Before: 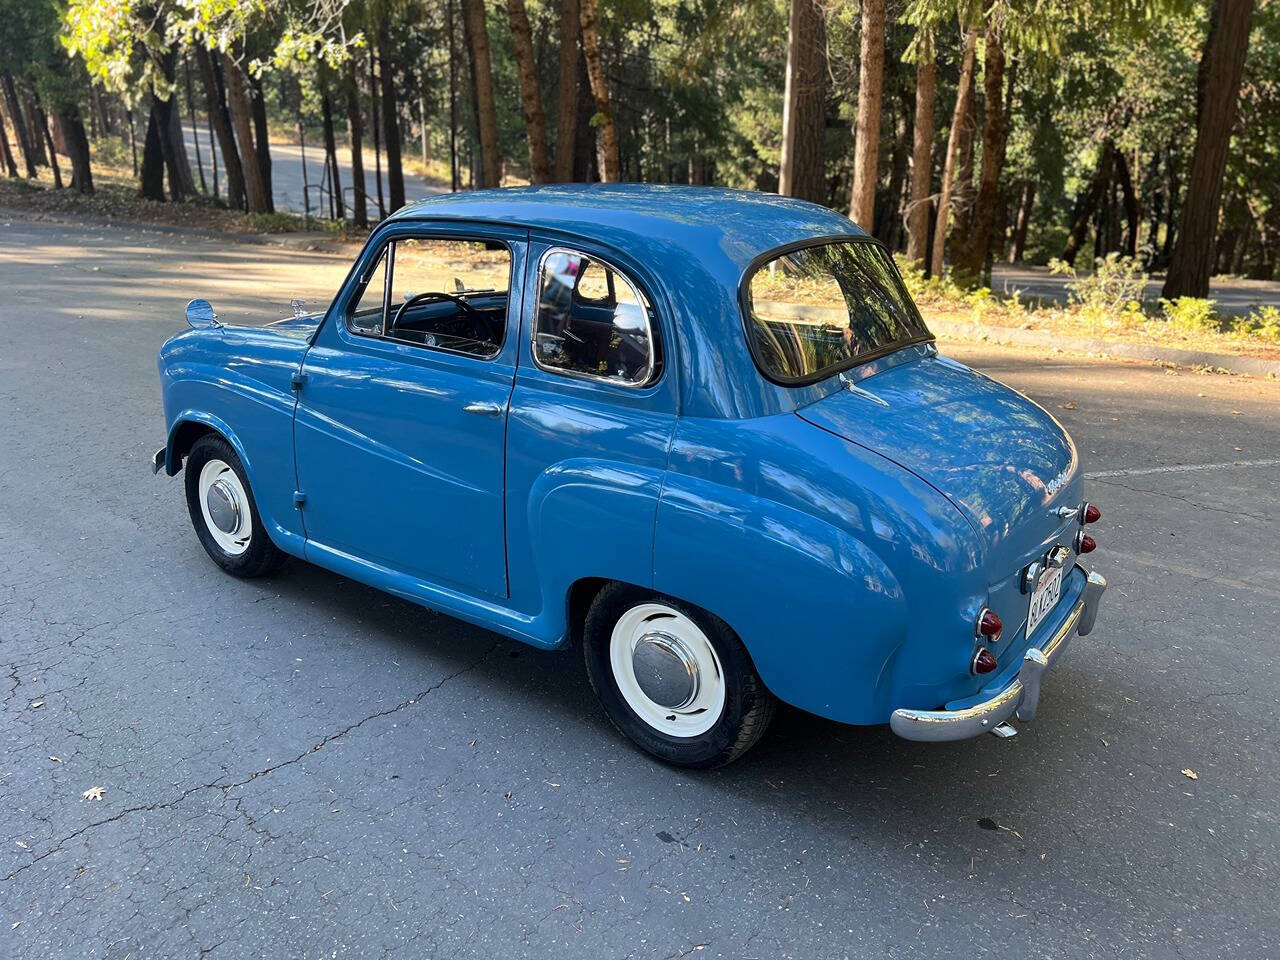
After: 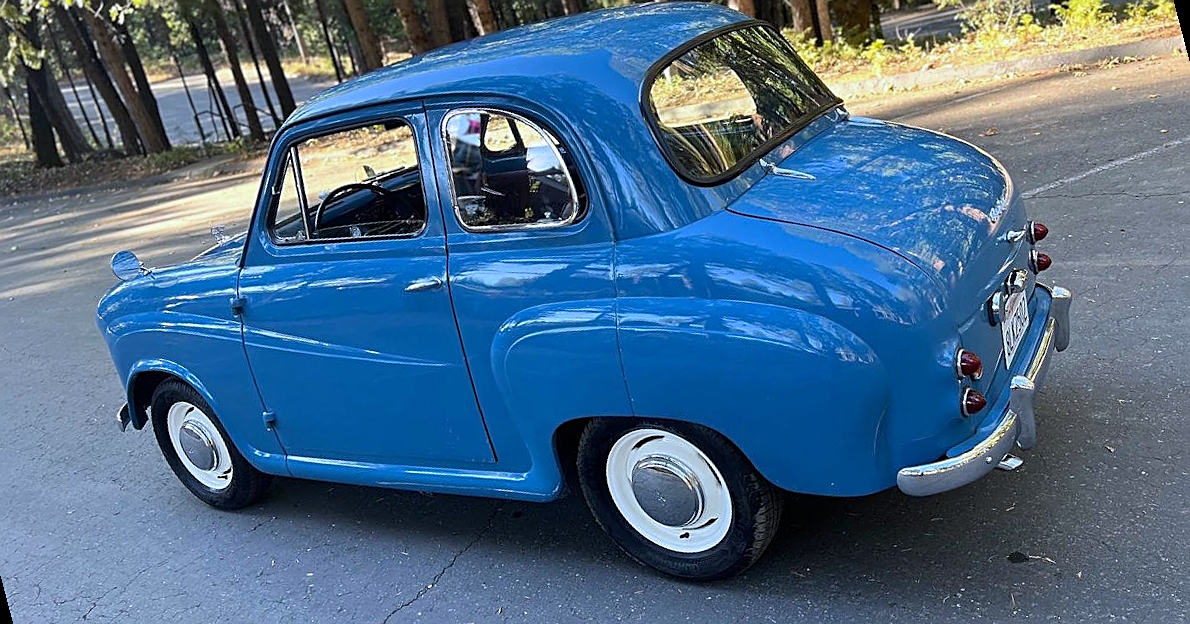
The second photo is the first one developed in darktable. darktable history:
rotate and perspective: rotation -14.8°, crop left 0.1, crop right 0.903, crop top 0.25, crop bottom 0.748
white balance: red 0.954, blue 1.079
sharpen: on, module defaults
